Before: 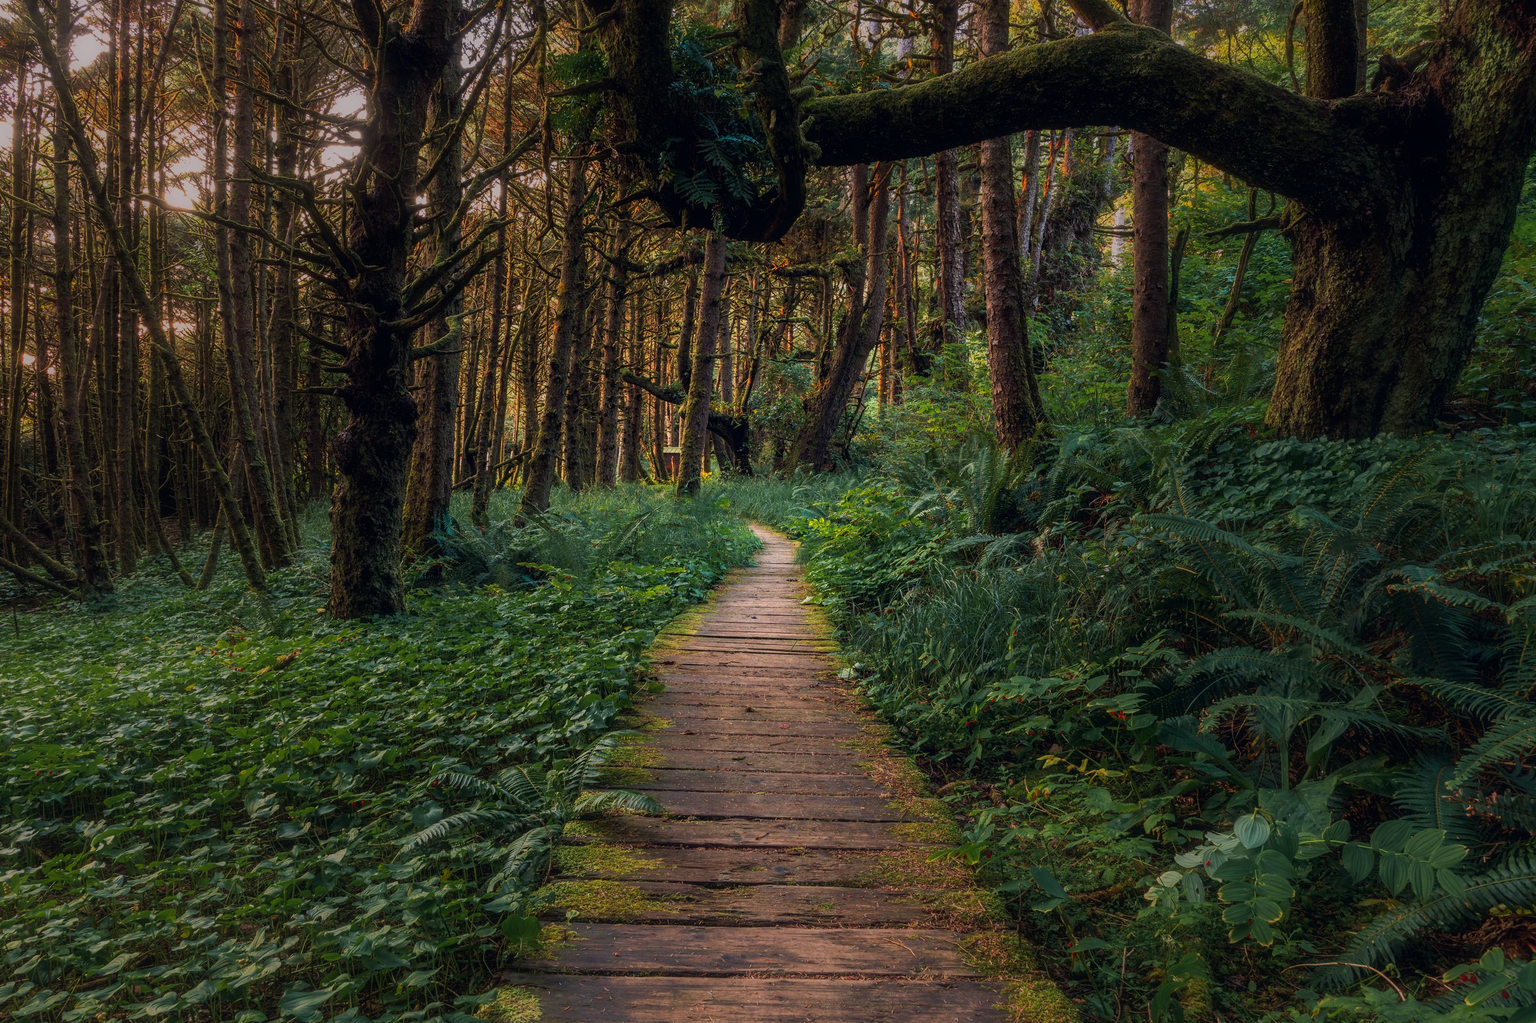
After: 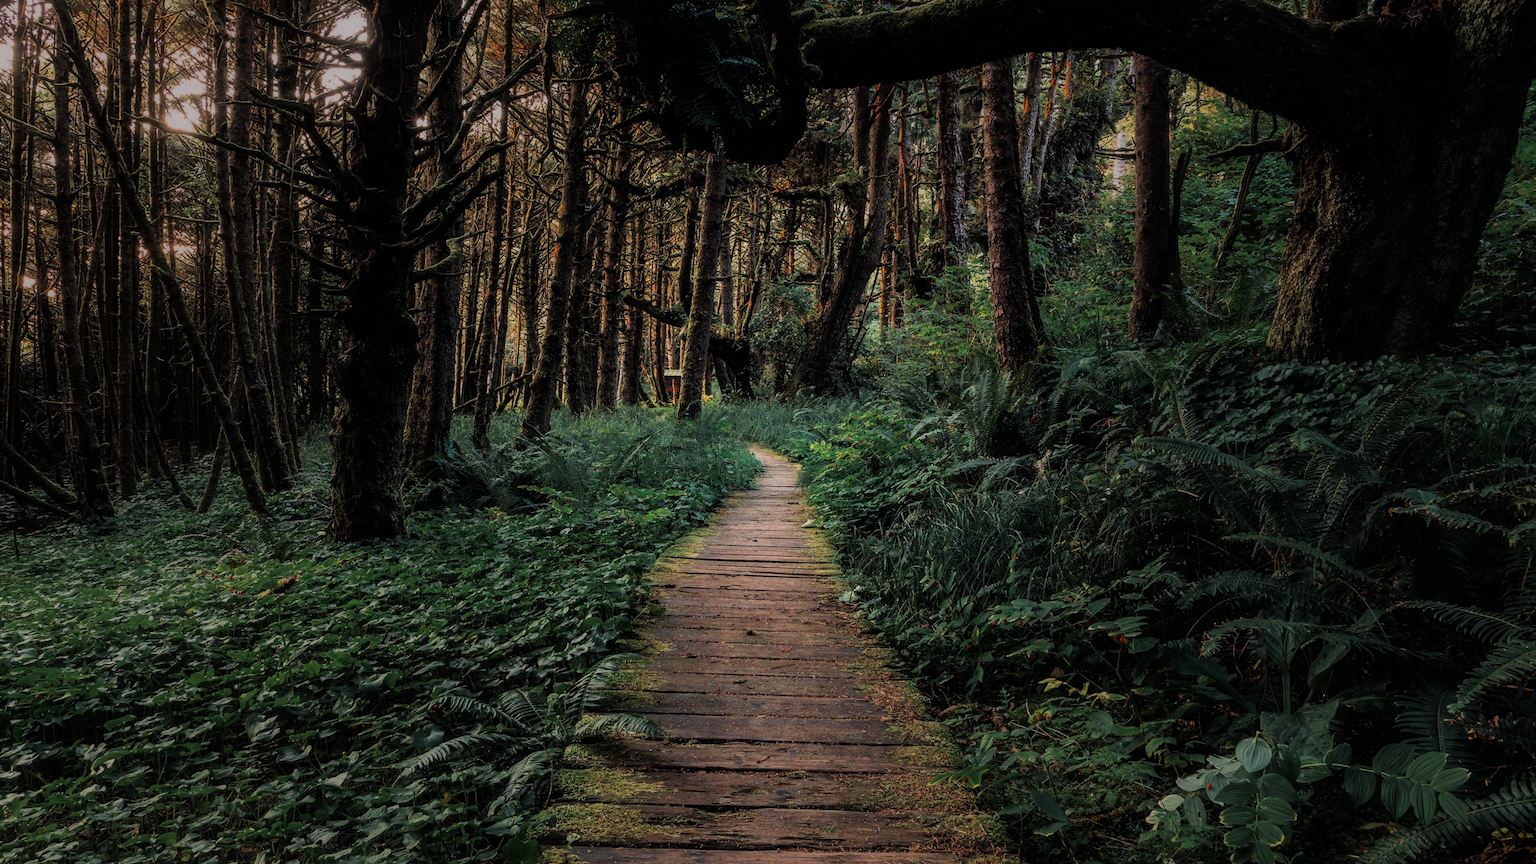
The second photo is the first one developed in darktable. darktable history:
color zones: curves: ch0 [(0, 0.5) (0.125, 0.4) (0.25, 0.5) (0.375, 0.4) (0.5, 0.4) (0.625, 0.35) (0.75, 0.35) (0.875, 0.5)]; ch1 [(0, 0.35) (0.125, 0.45) (0.25, 0.35) (0.375, 0.35) (0.5, 0.35) (0.625, 0.35) (0.75, 0.45) (0.875, 0.35)]; ch2 [(0, 0.6) (0.125, 0.5) (0.25, 0.5) (0.375, 0.6) (0.5, 0.6) (0.625, 0.5) (0.75, 0.5) (0.875, 0.5)]
filmic rgb: black relative exposure -11.88 EV, white relative exposure 5.43 EV, threshold 3 EV, hardness 4.49, latitude 50%, contrast 1.14, color science v5 (2021), contrast in shadows safe, contrast in highlights safe, enable highlight reconstruction true
crop: top 7.625%, bottom 8.027%
